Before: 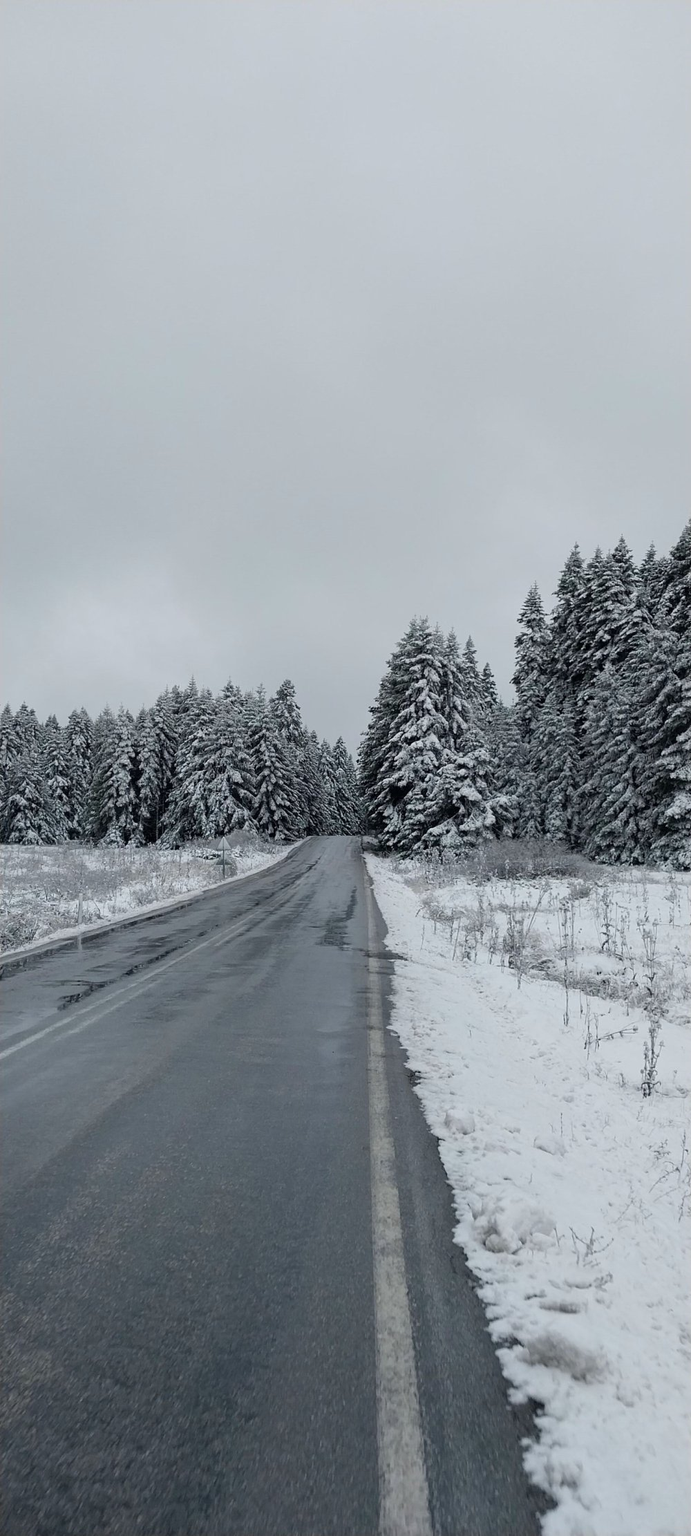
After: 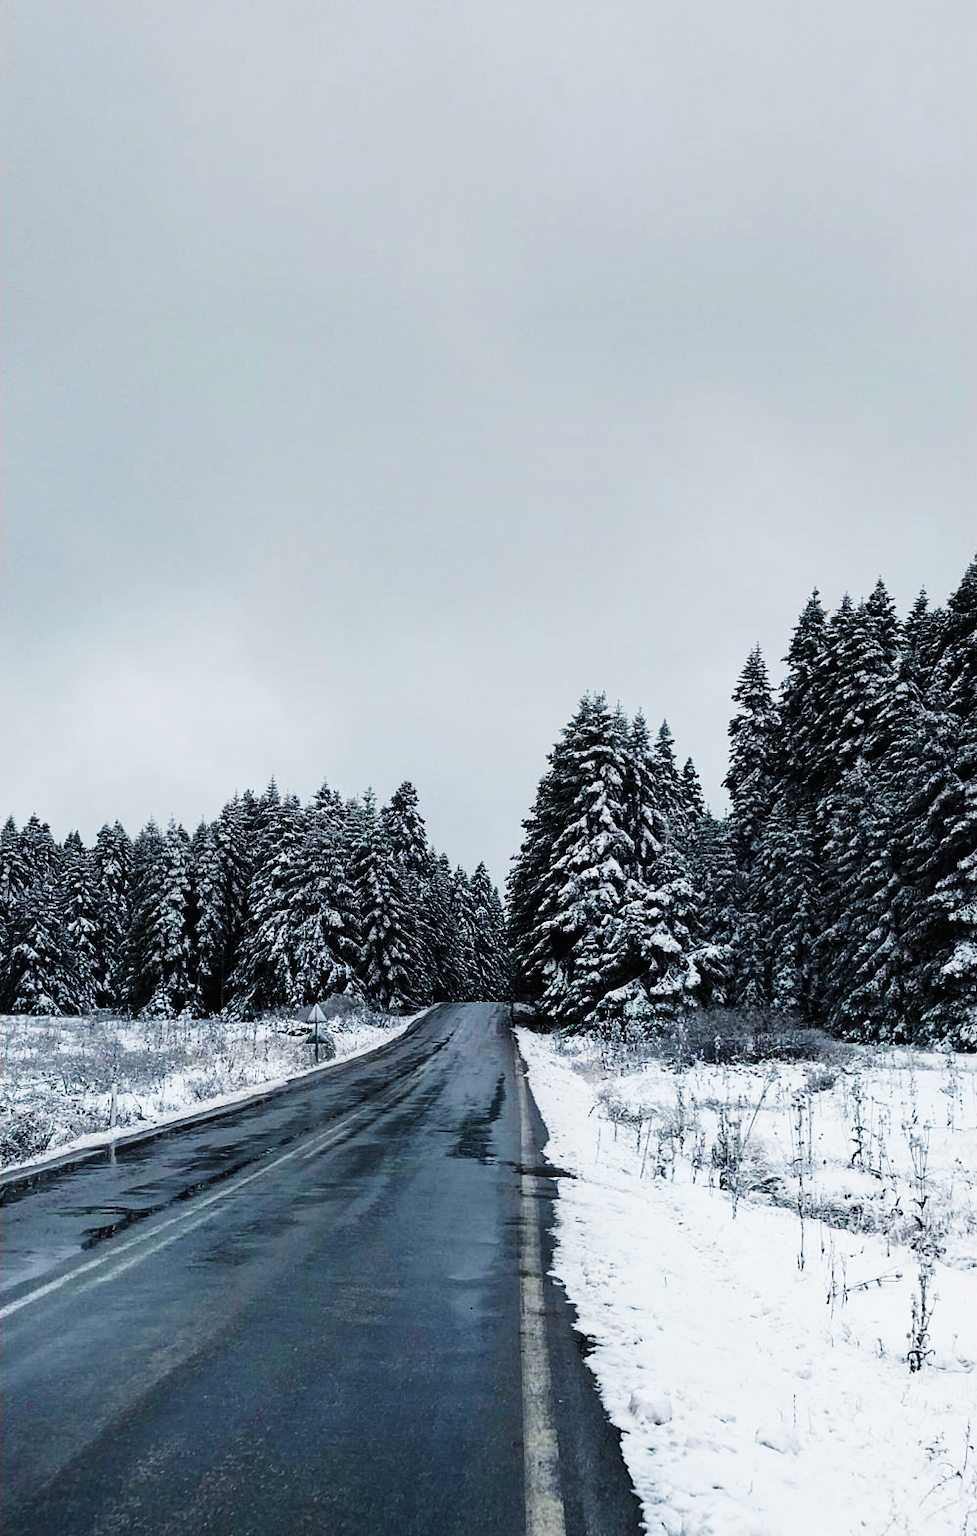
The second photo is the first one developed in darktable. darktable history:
crop and rotate: top 8.293%, bottom 20.996%
exposure: exposure -0.21 EV, compensate highlight preservation false
graduated density: on, module defaults
tone curve: curves: ch0 [(0, 0) (0.003, 0.006) (0.011, 0.008) (0.025, 0.011) (0.044, 0.015) (0.069, 0.019) (0.1, 0.023) (0.136, 0.03) (0.177, 0.042) (0.224, 0.065) (0.277, 0.103) (0.335, 0.177) (0.399, 0.294) (0.468, 0.463) (0.543, 0.639) (0.623, 0.805) (0.709, 0.909) (0.801, 0.967) (0.898, 0.989) (1, 1)], preserve colors none
